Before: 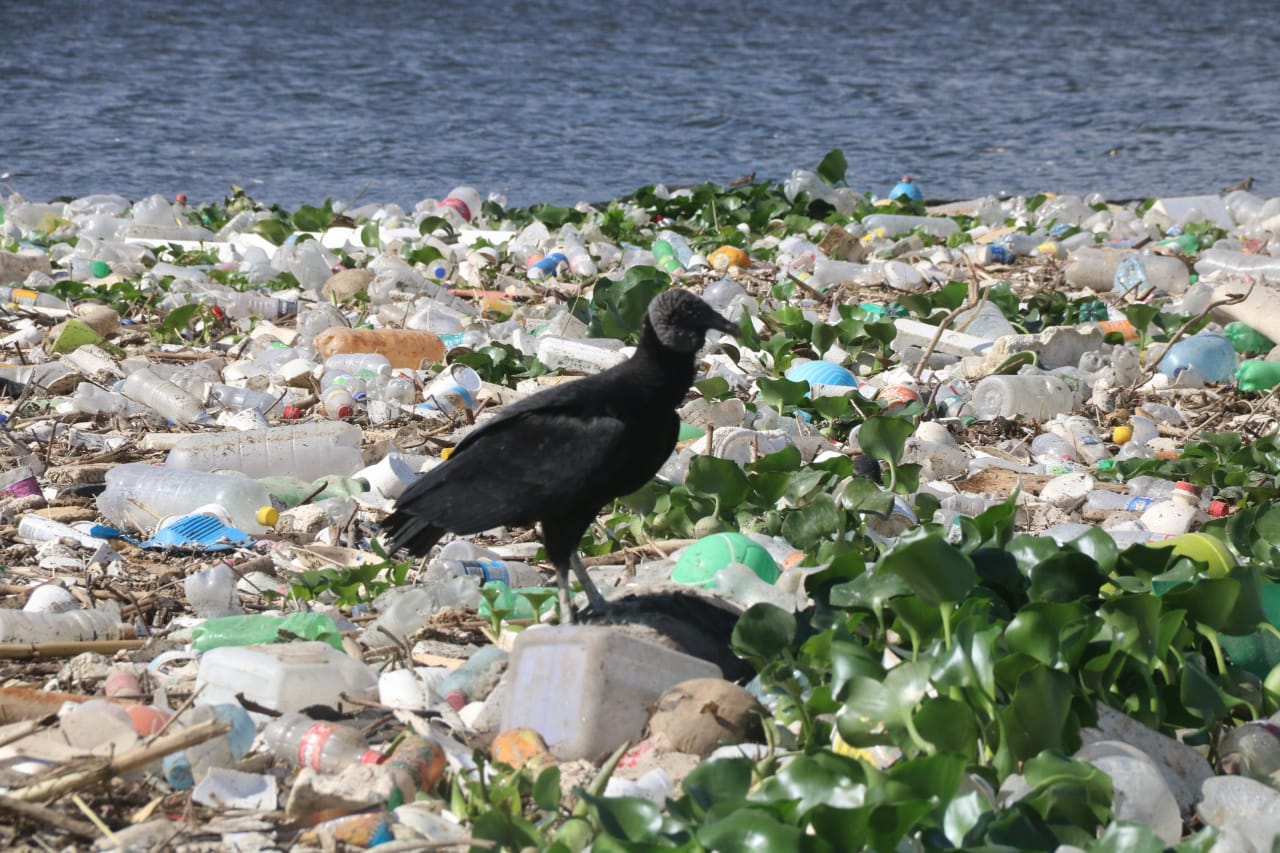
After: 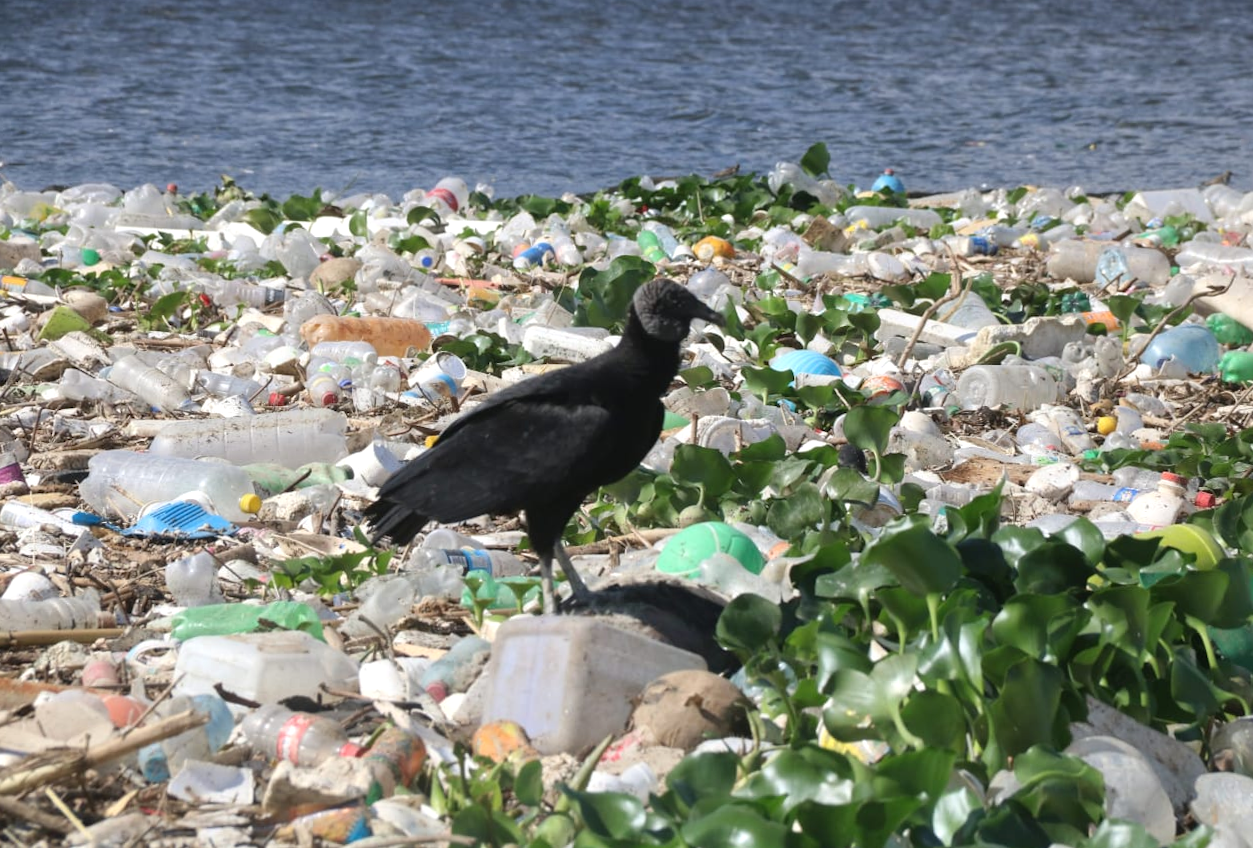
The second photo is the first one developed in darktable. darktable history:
exposure: exposure 0.127 EV, compensate highlight preservation false
shadows and highlights: radius 331.84, shadows 53.55, highlights -100, compress 94.63%, highlights color adjustment 73.23%, soften with gaussian
rotate and perspective: rotation 0.226°, lens shift (vertical) -0.042, crop left 0.023, crop right 0.982, crop top 0.006, crop bottom 0.994
